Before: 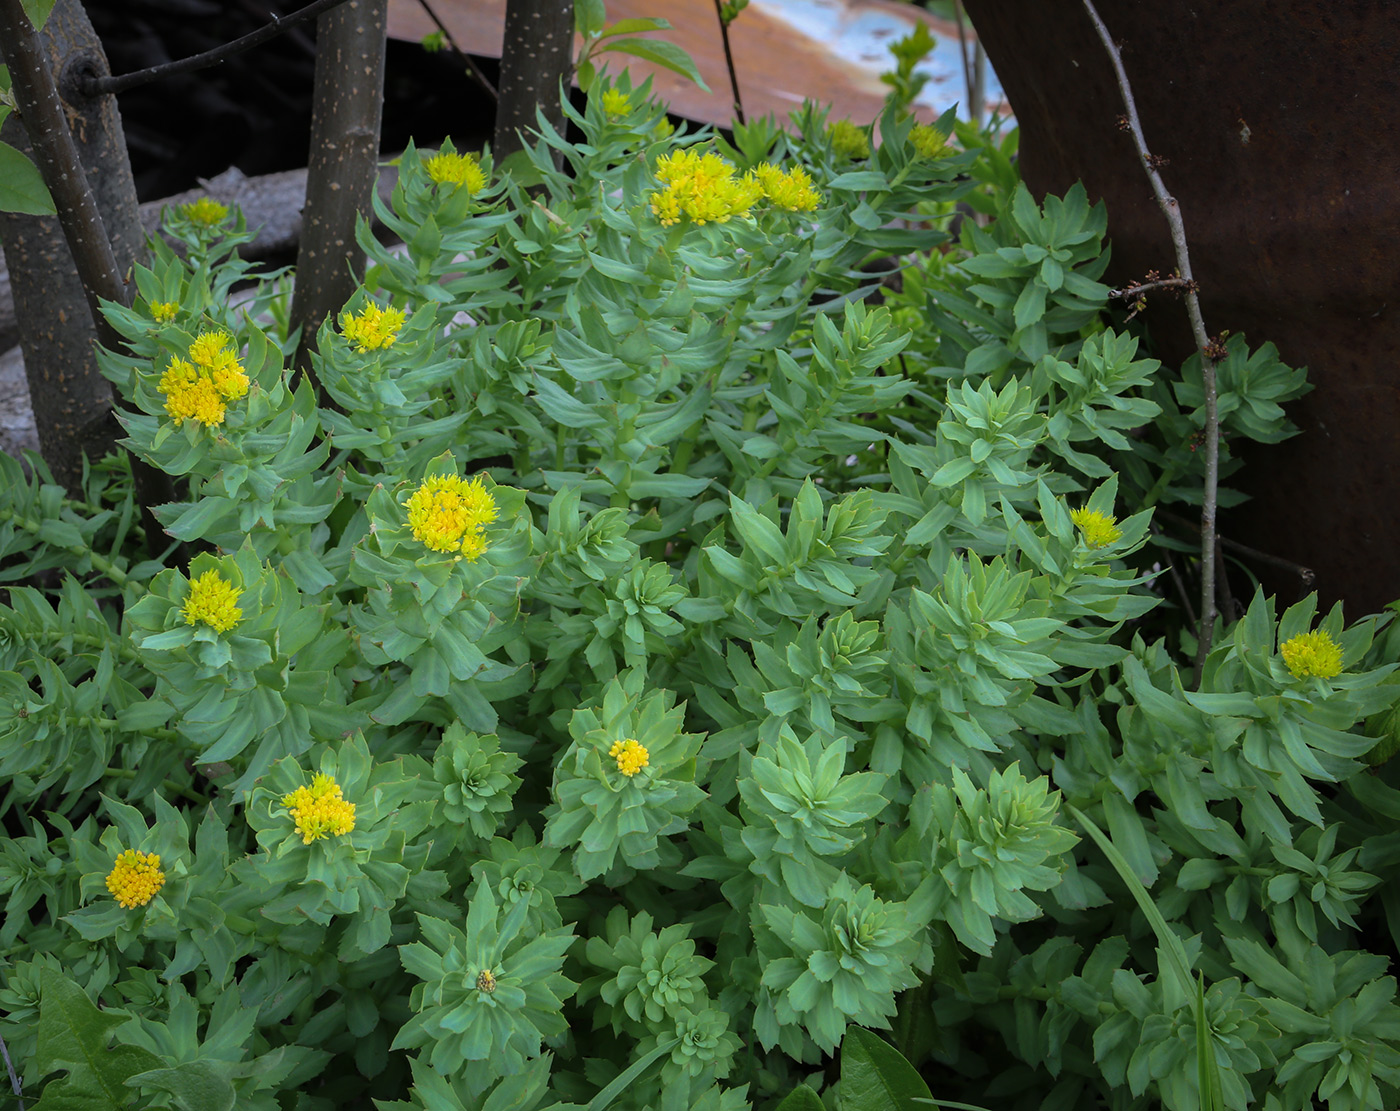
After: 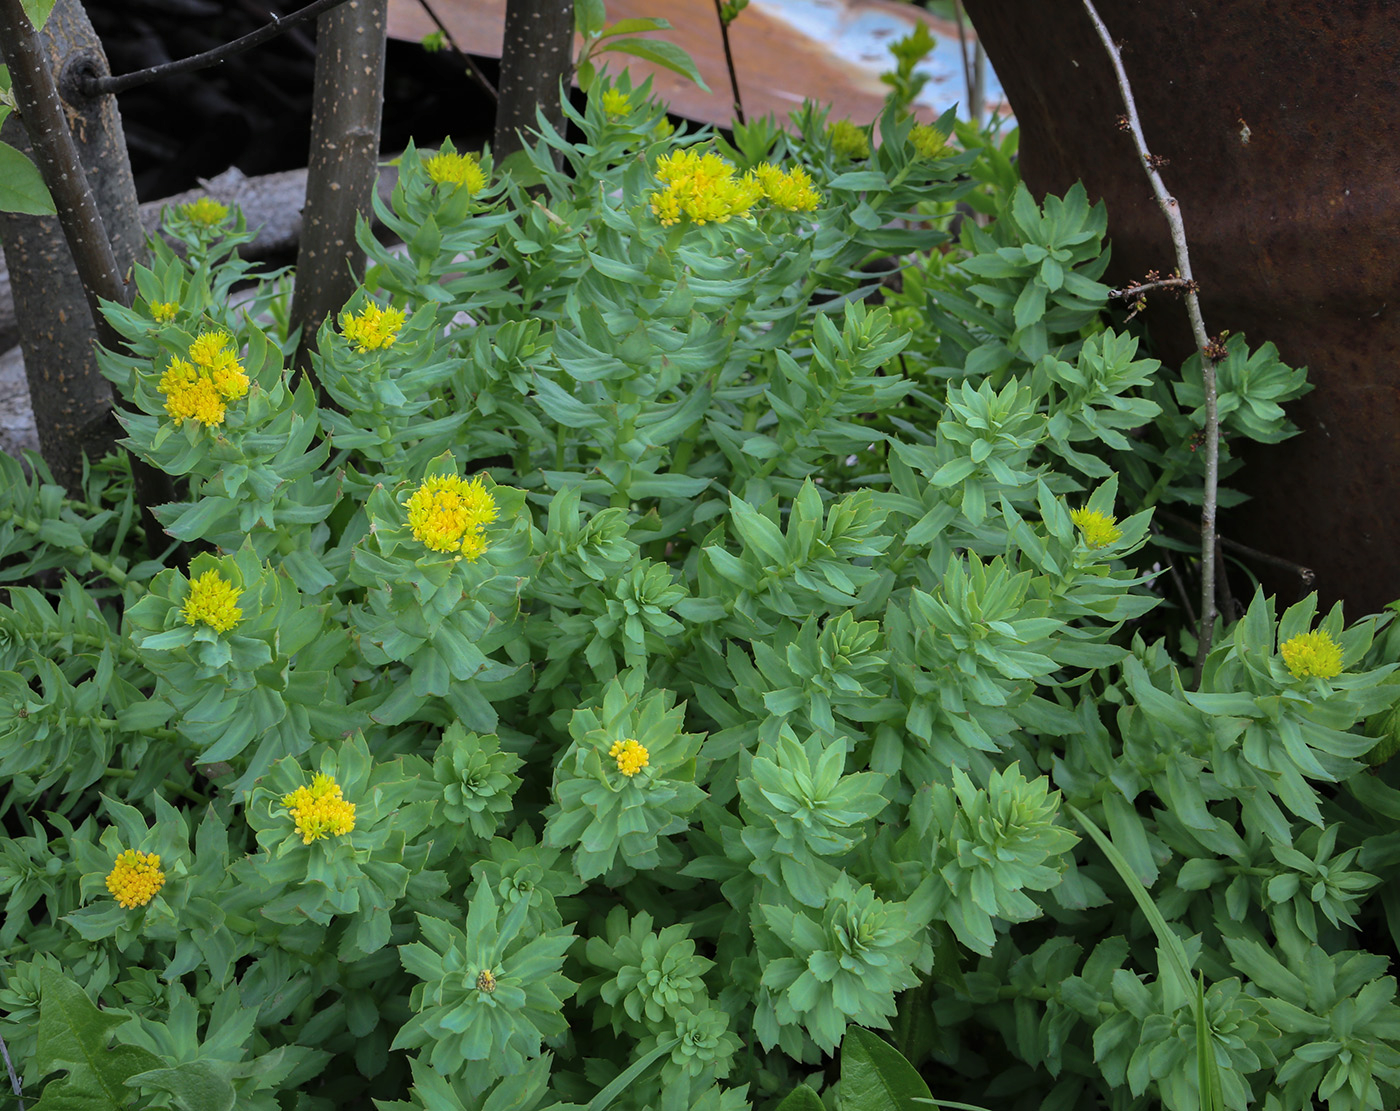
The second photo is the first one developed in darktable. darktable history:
levels: black 3.74%
shadows and highlights: shadows 48.87, highlights -40.62, highlights color adjustment 46.29%, soften with gaussian
